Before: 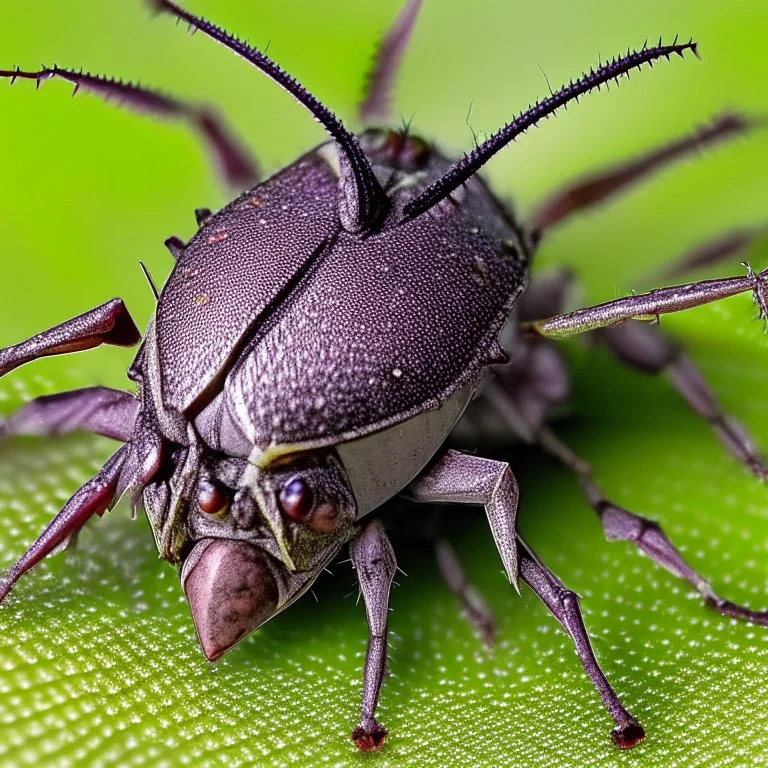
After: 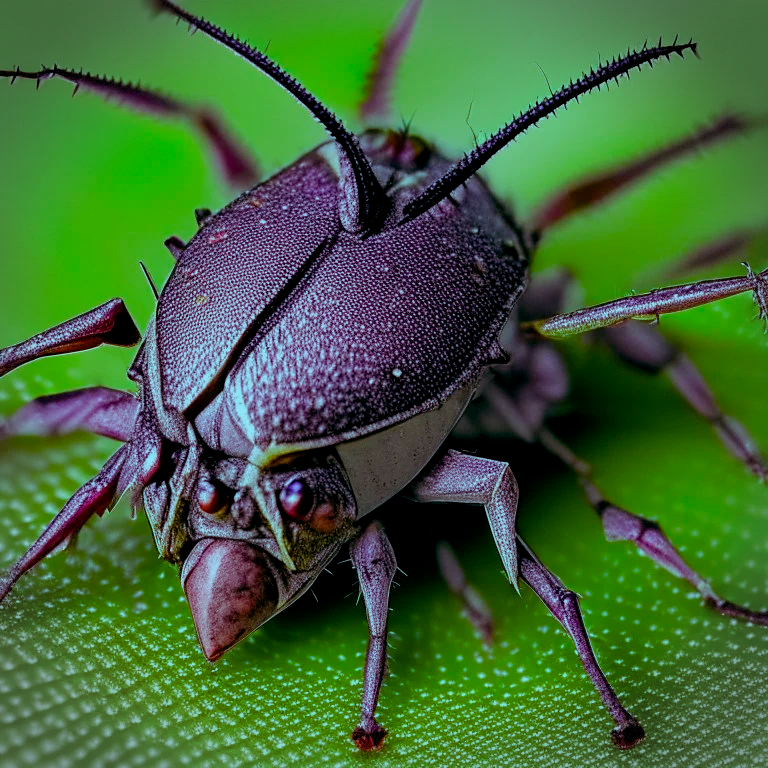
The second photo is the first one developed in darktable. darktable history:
color balance rgb: shadows lift › luminance -7.7%, shadows lift › chroma 2.13%, shadows lift › hue 165.27°, power › luminance -7.77%, power › chroma 1.34%, power › hue 330.55°, highlights gain › luminance -33.33%, highlights gain › chroma 5.68%, highlights gain › hue 217.2°, global offset › luminance -0.33%, global offset › chroma 0.11%, global offset › hue 165.27°, perceptual saturation grading › global saturation 27.72%, perceptual saturation grading › highlights -25%, perceptual saturation grading › mid-tones 25%, perceptual saturation grading › shadows 50%
vignetting: dithering 8-bit output, unbound false
